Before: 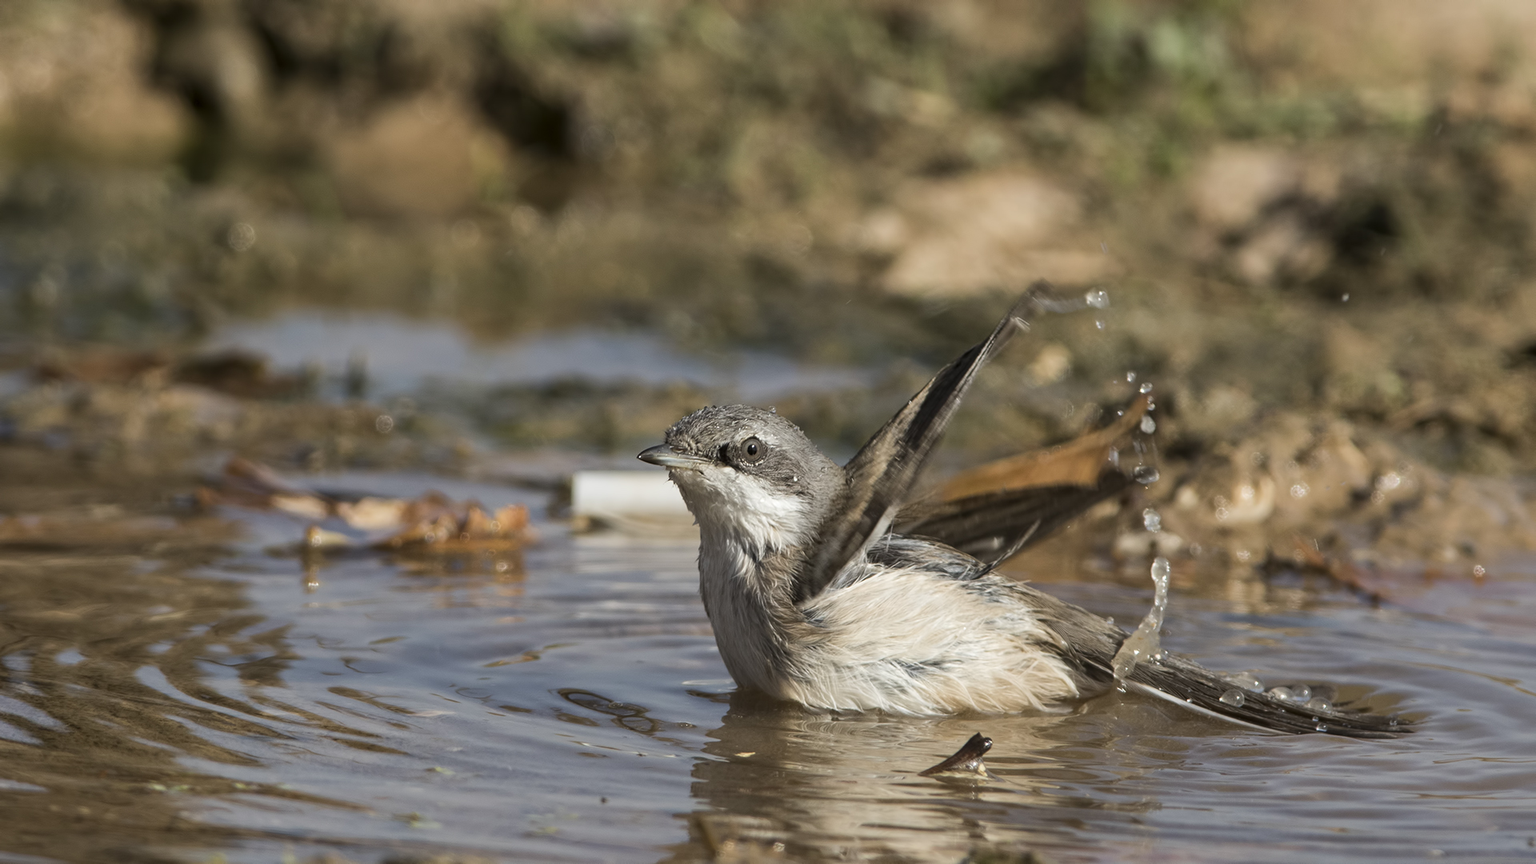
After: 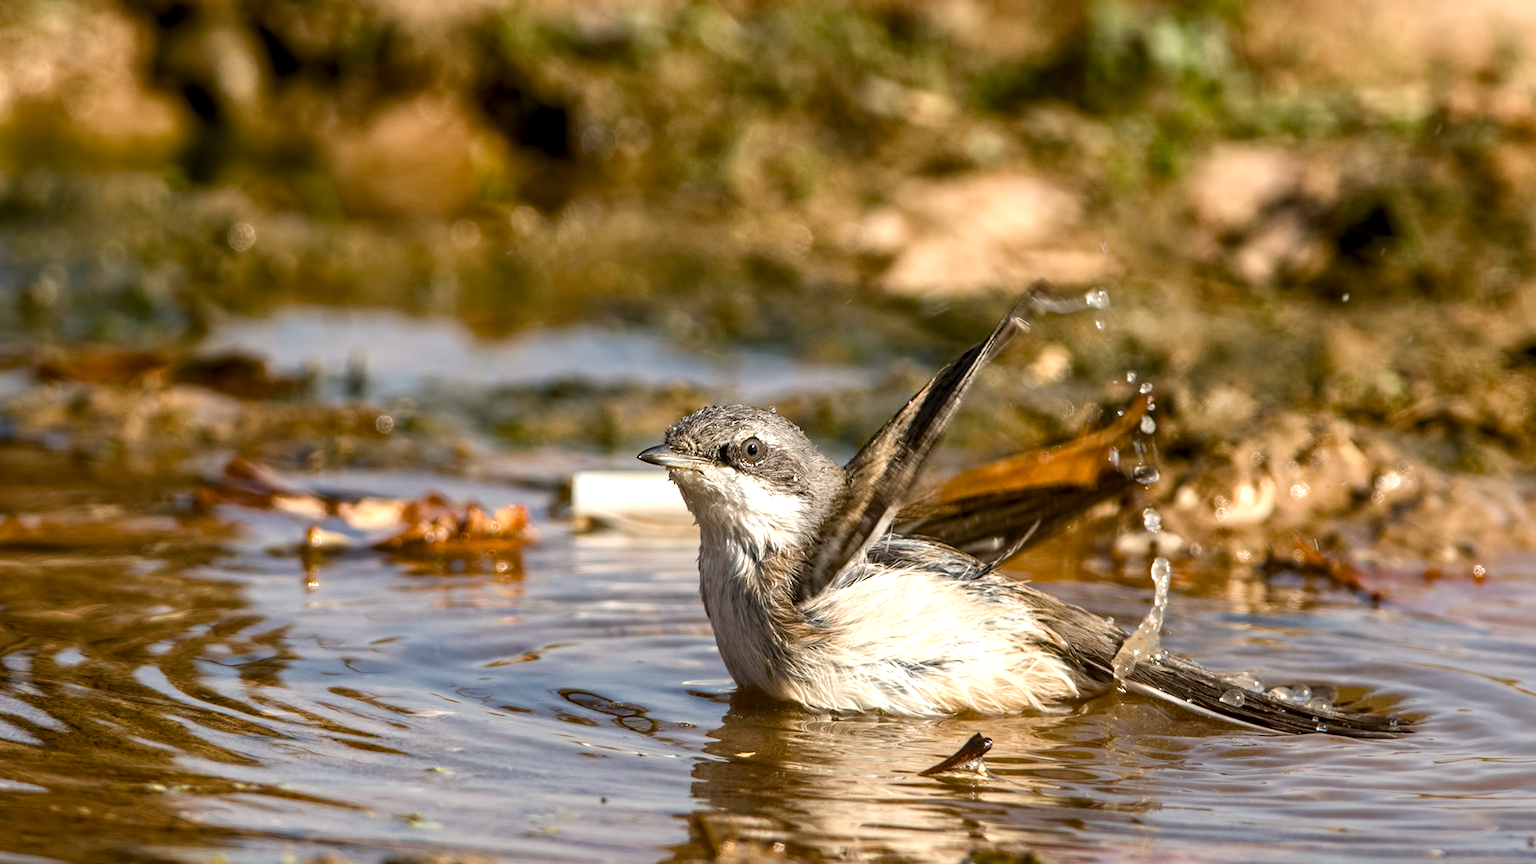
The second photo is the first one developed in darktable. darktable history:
local contrast: detail 130%
color balance rgb: highlights gain › chroma 2.001%, highlights gain › hue 63.61°, global offset › hue 170.18°, perceptual saturation grading › global saturation 20%, perceptual saturation grading › highlights -25.463%, perceptual saturation grading › shadows 49.902%, perceptual brilliance grading › global brilliance 30.432%, global vibrance 6.866%, saturation formula JzAzBz (2021)
